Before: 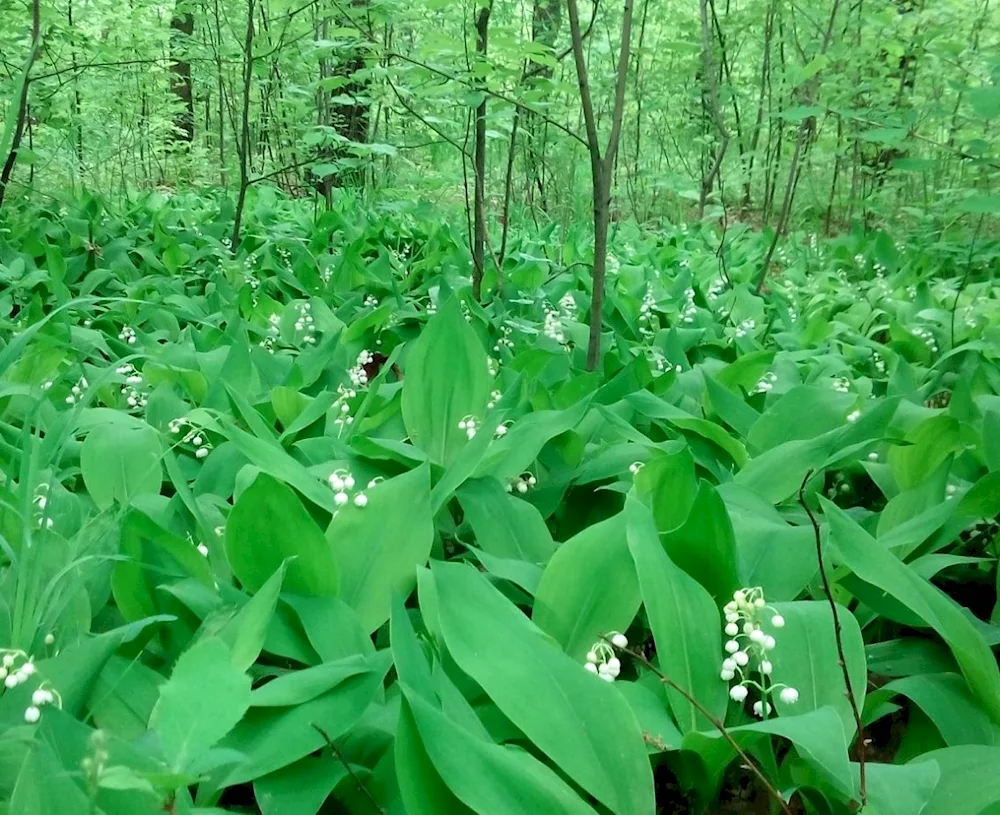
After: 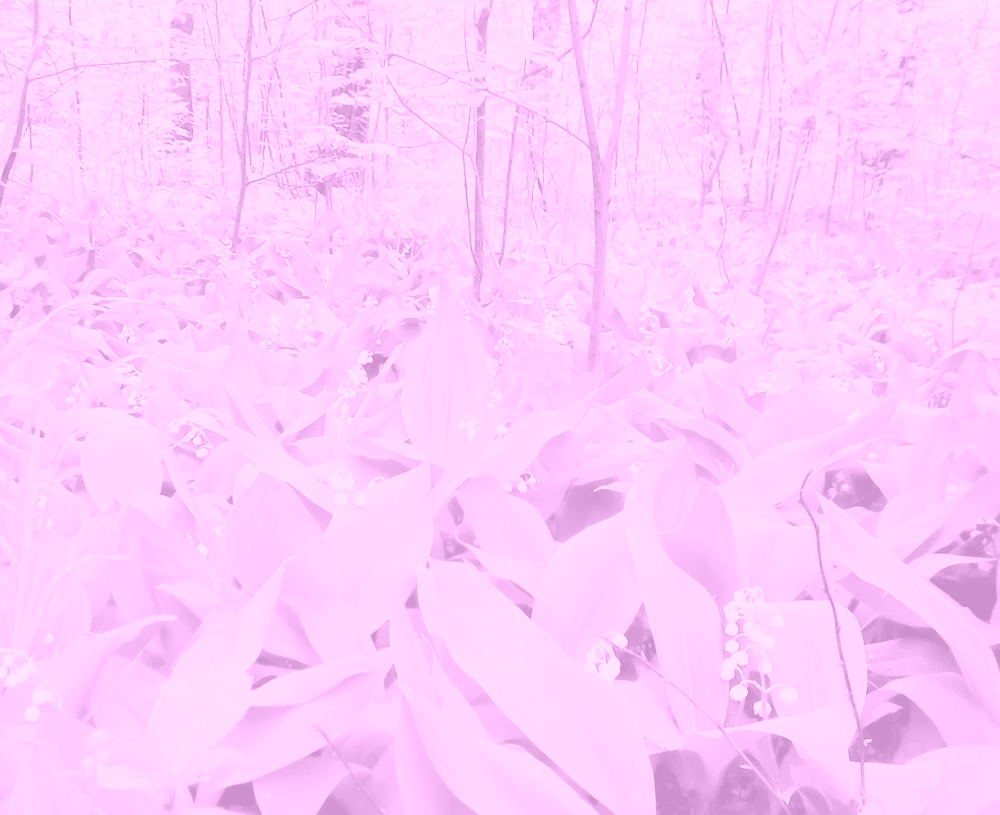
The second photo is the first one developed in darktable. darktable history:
shadows and highlights: shadows 25, highlights -25
color correction: highlights a* -4.98, highlights b* -3.76, shadows a* 3.83, shadows b* 4.08
base curve: curves: ch0 [(0, 0) (0.005, 0.002) (0.15, 0.3) (0.4, 0.7) (0.75, 0.95) (1, 1)], preserve colors none
colorize: hue 331.2°, saturation 69%, source mix 30.28%, lightness 69.02%, version 1
